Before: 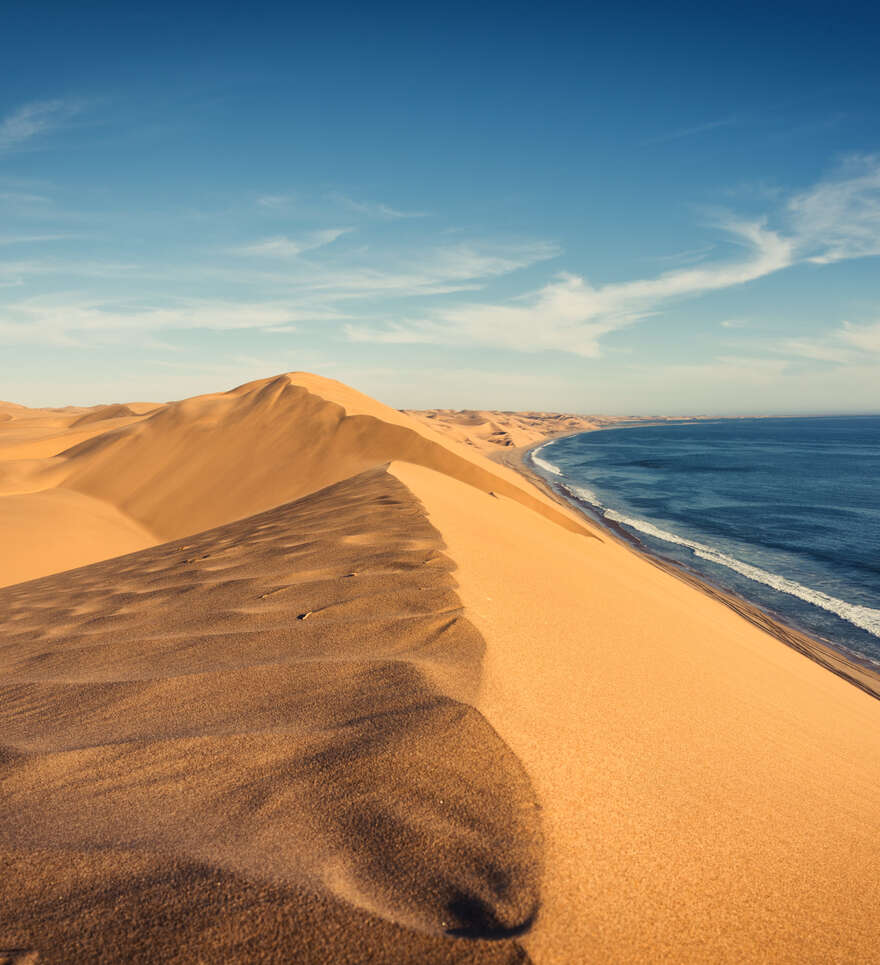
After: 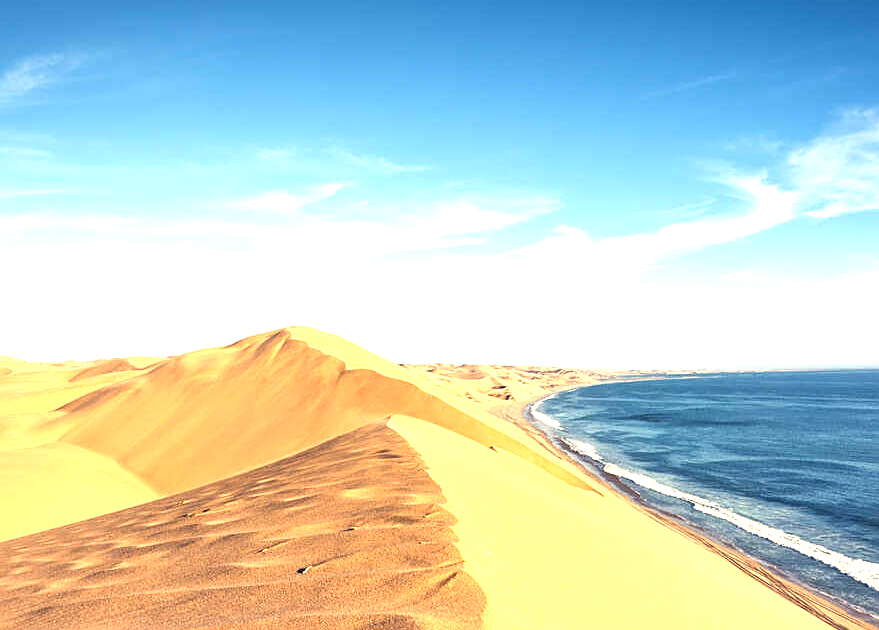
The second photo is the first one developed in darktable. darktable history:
exposure: black level correction 0, exposure 1.391 EV, compensate highlight preservation false
crop and rotate: top 4.777%, bottom 29.885%
sharpen: on, module defaults
